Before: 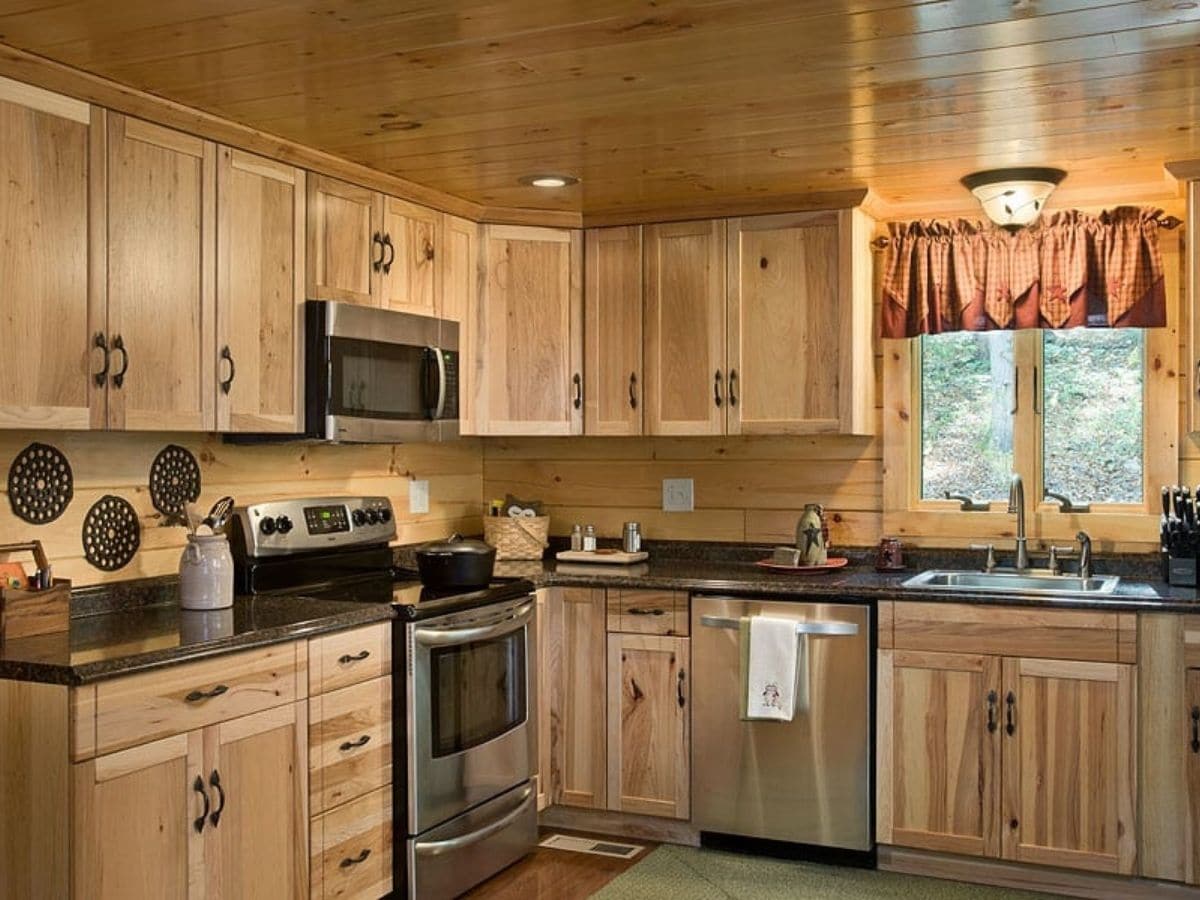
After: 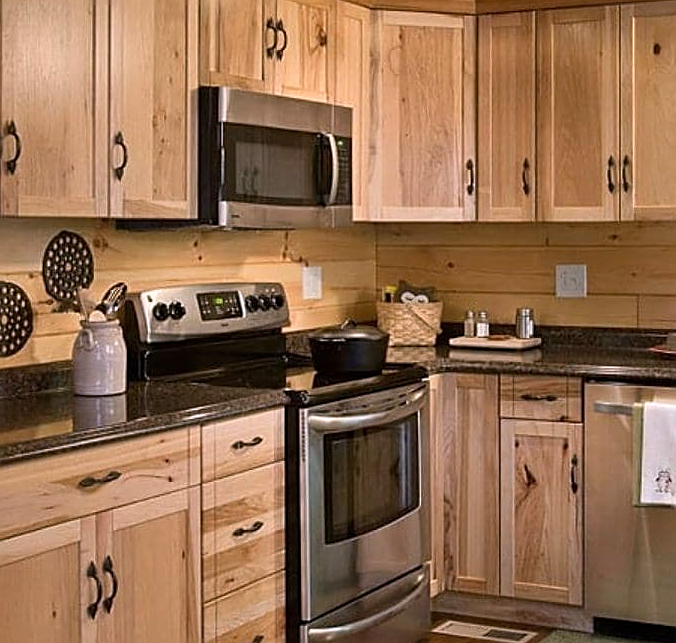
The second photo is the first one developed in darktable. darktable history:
white balance: red 1.05, blue 1.072
sharpen: on, module defaults
crop: left 8.966%, top 23.852%, right 34.699%, bottom 4.703%
